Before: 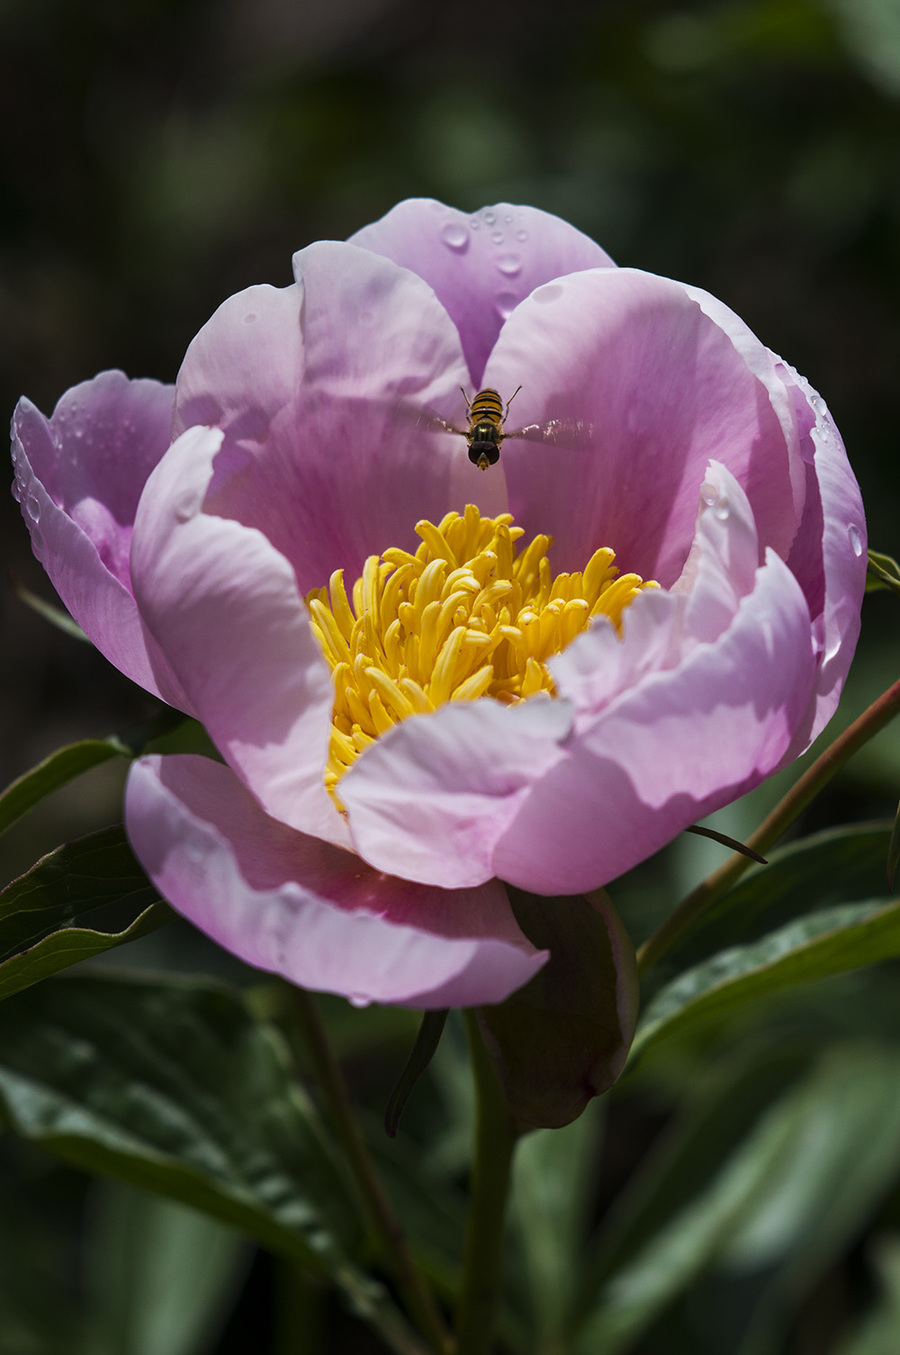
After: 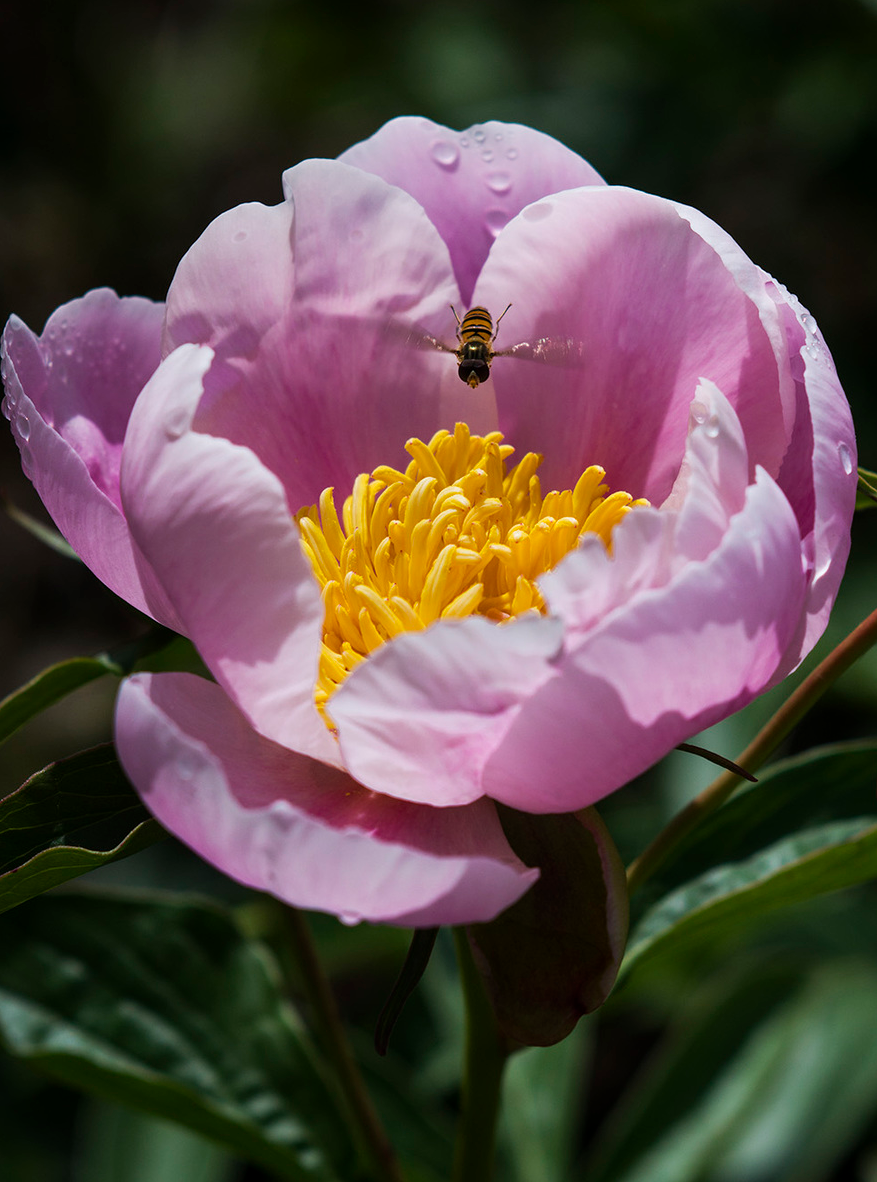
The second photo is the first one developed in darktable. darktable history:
crop: left 1.14%, top 6.099%, right 1.312%, bottom 6.649%
